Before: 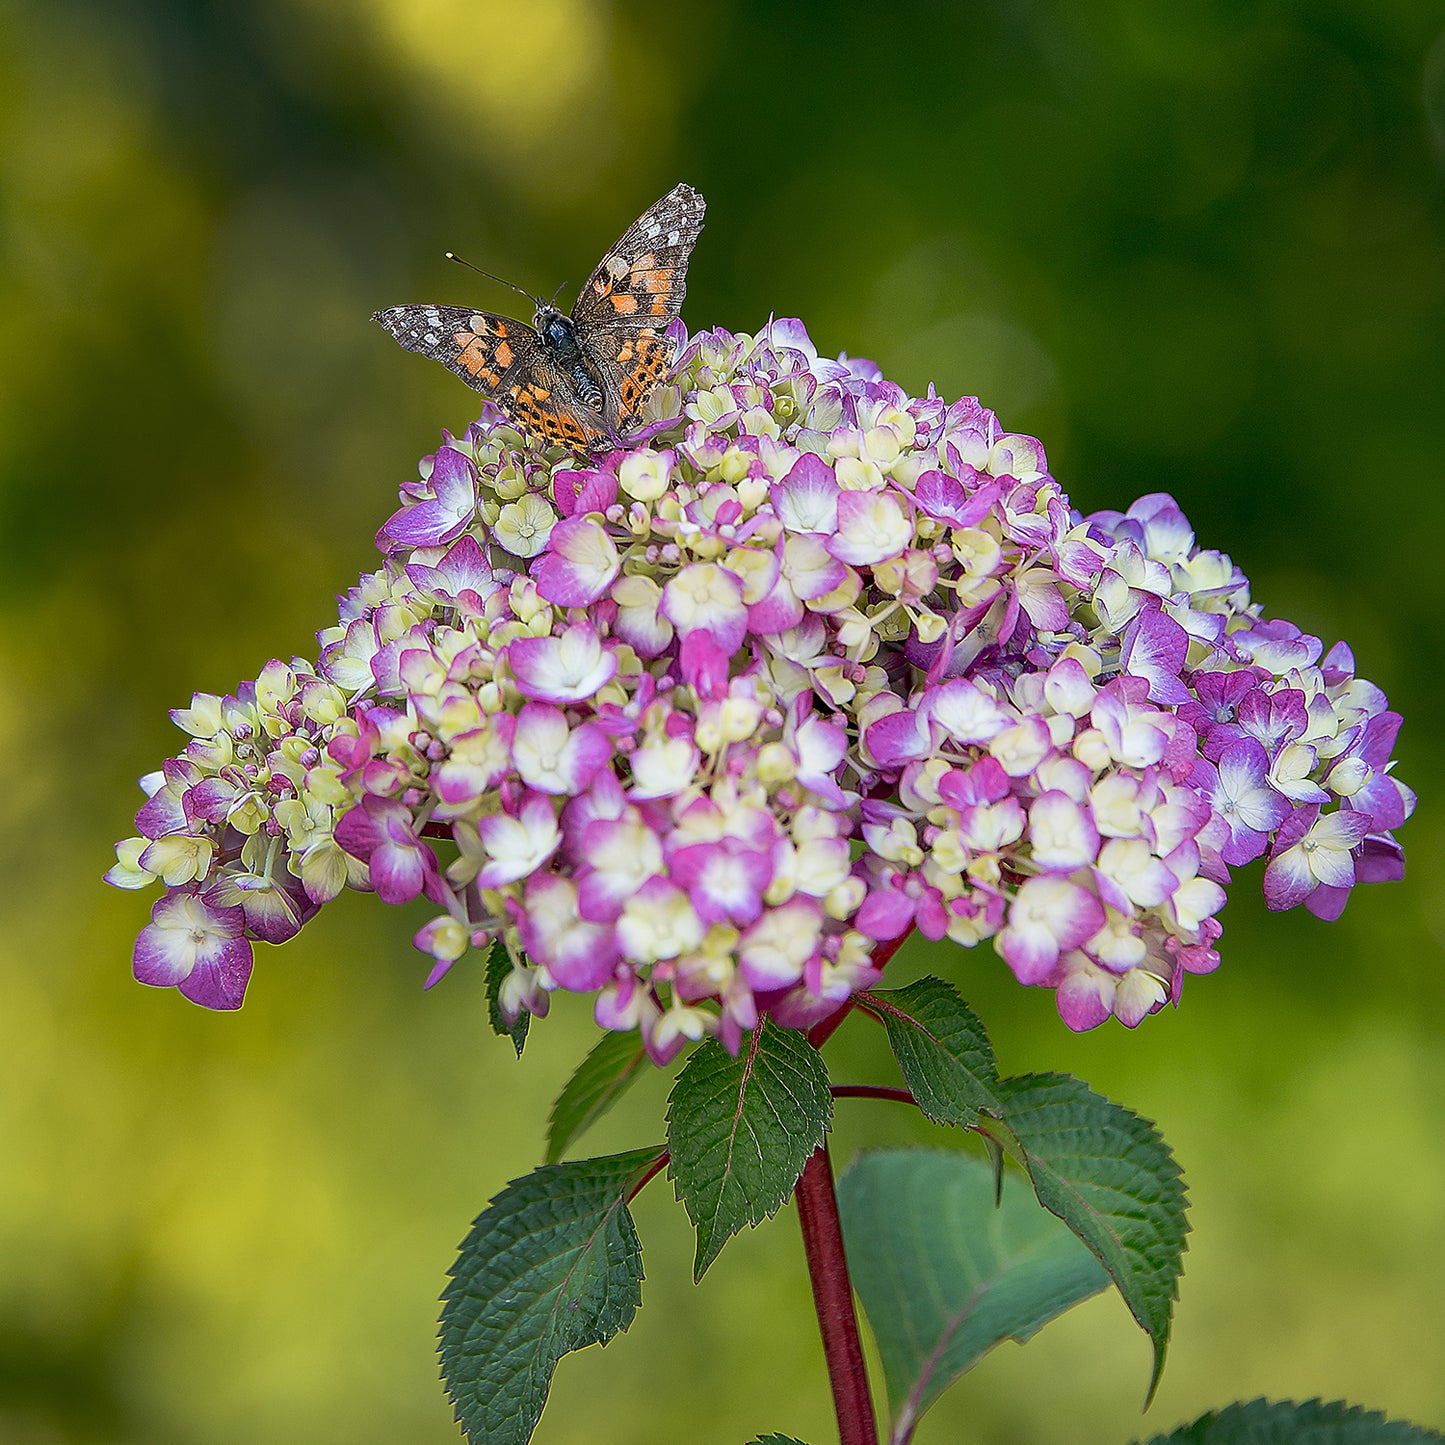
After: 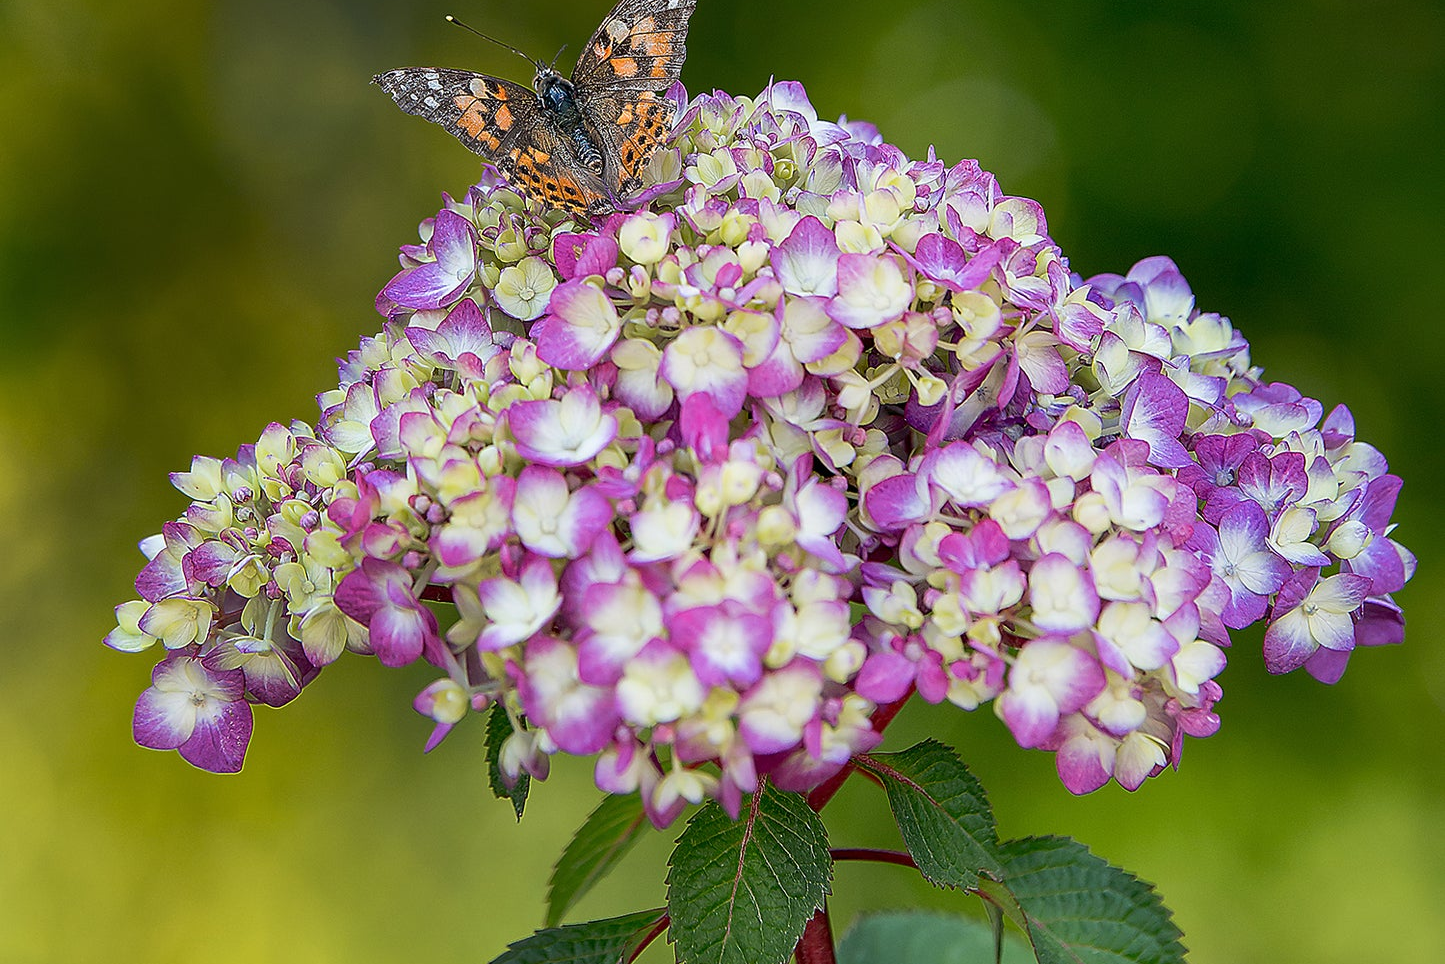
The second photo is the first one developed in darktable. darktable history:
crop: top 16.469%, bottom 16.768%
